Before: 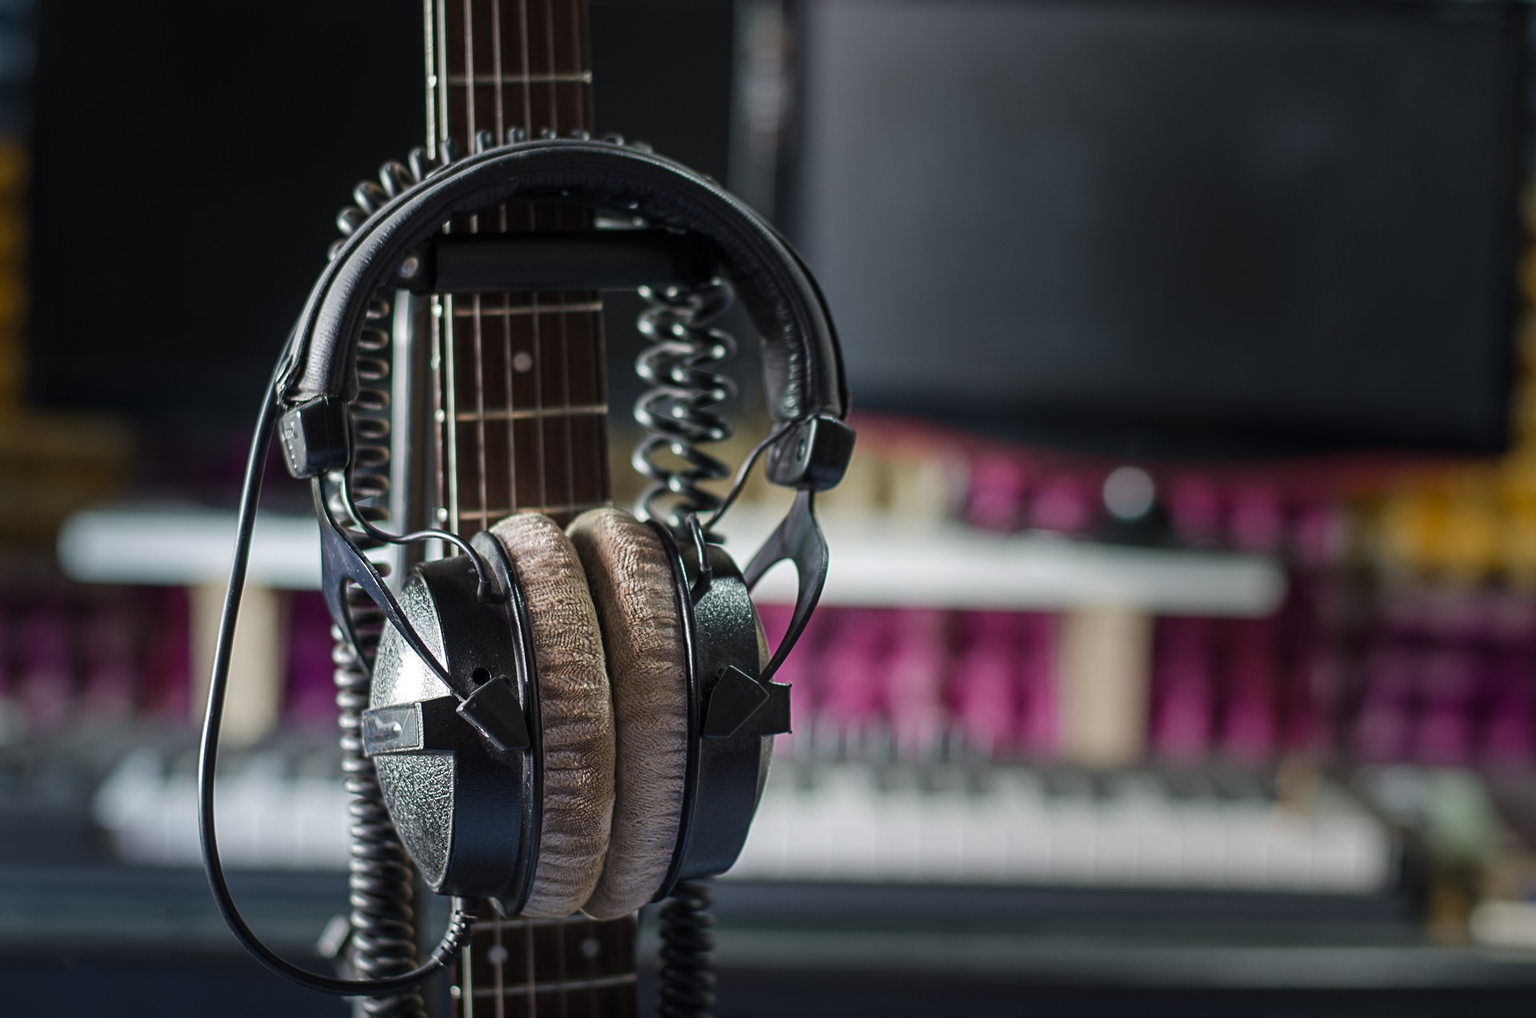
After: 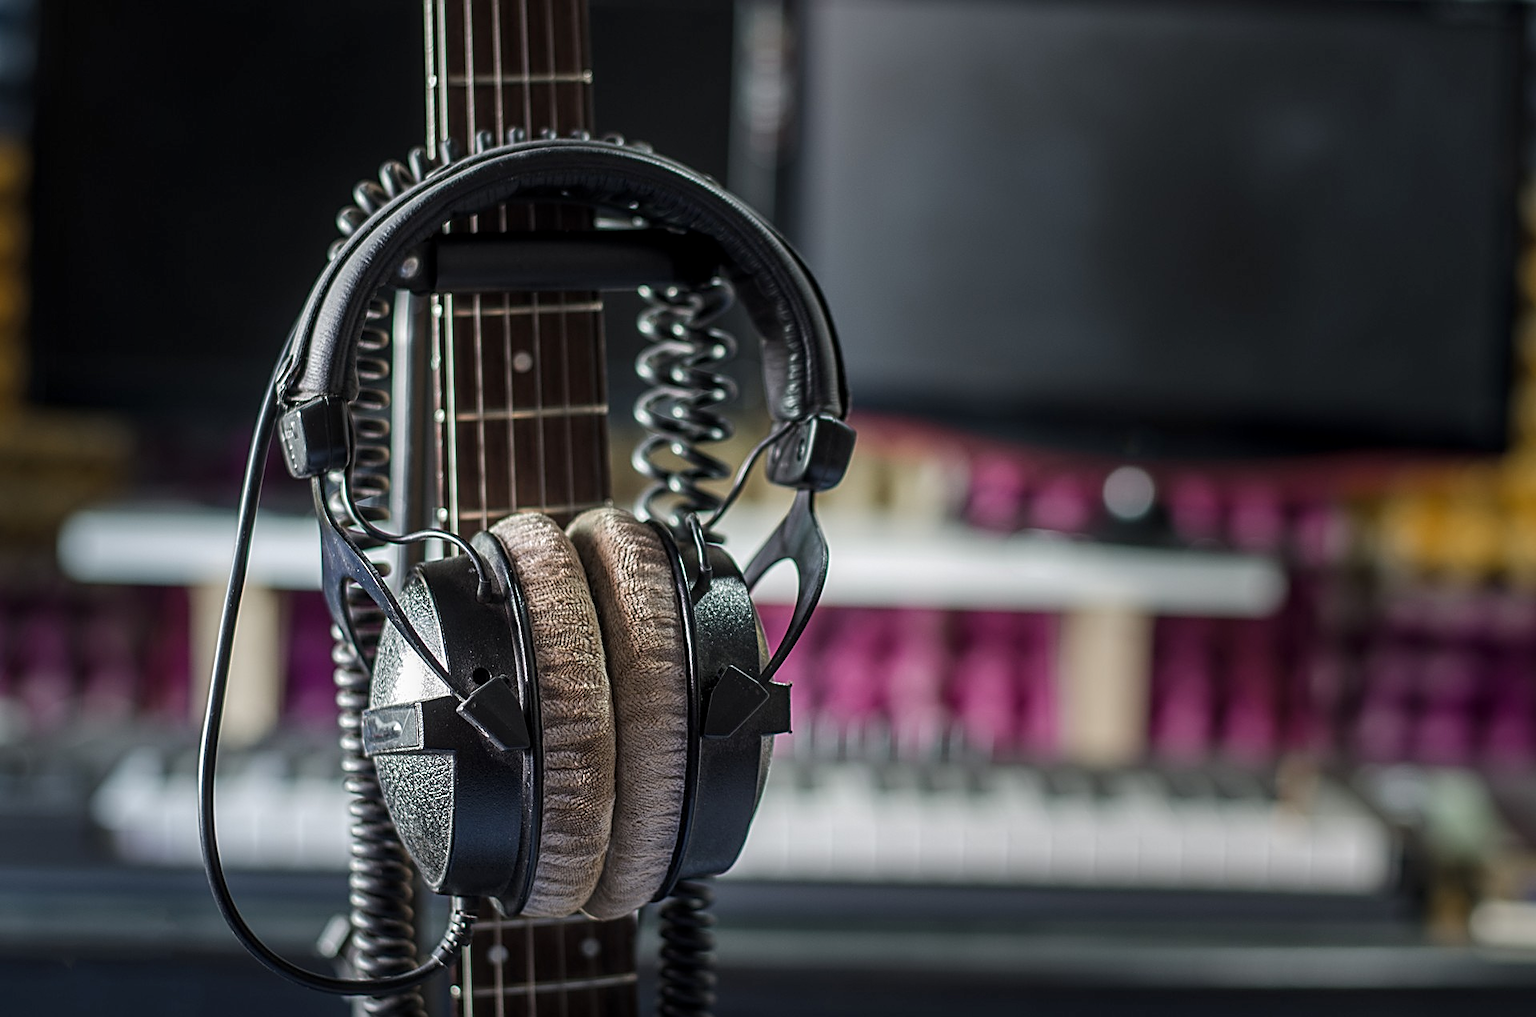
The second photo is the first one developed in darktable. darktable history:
shadows and highlights: shadows 20.91, highlights -82.73, soften with gaussian
sharpen: on, module defaults
local contrast: on, module defaults
levels: mode automatic
